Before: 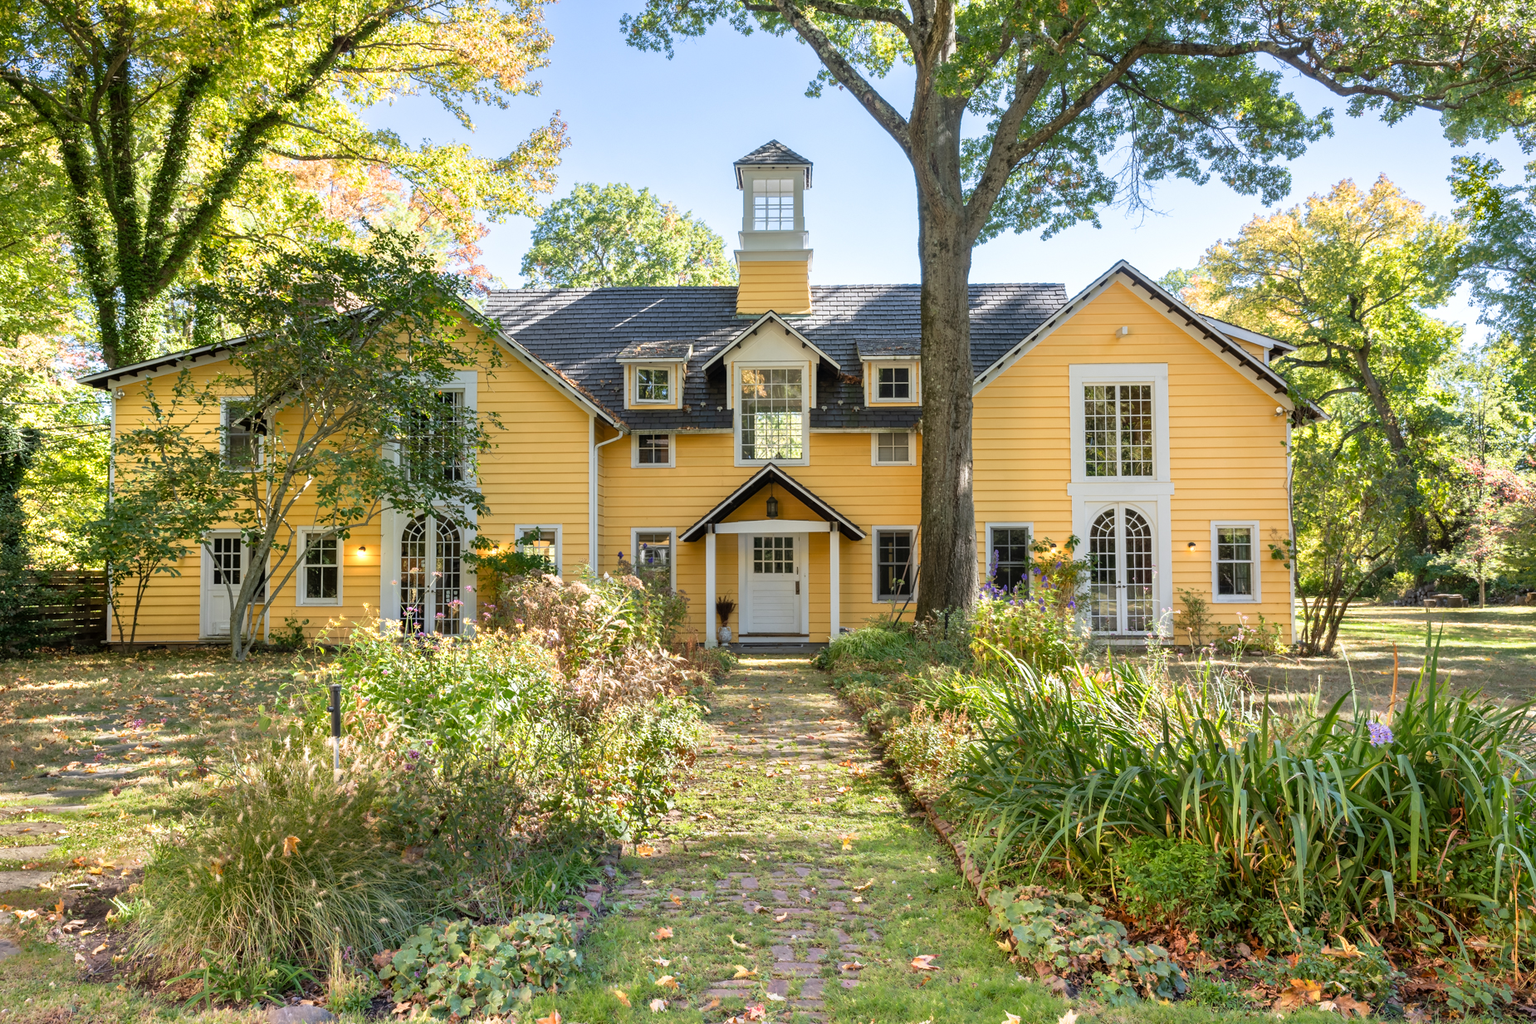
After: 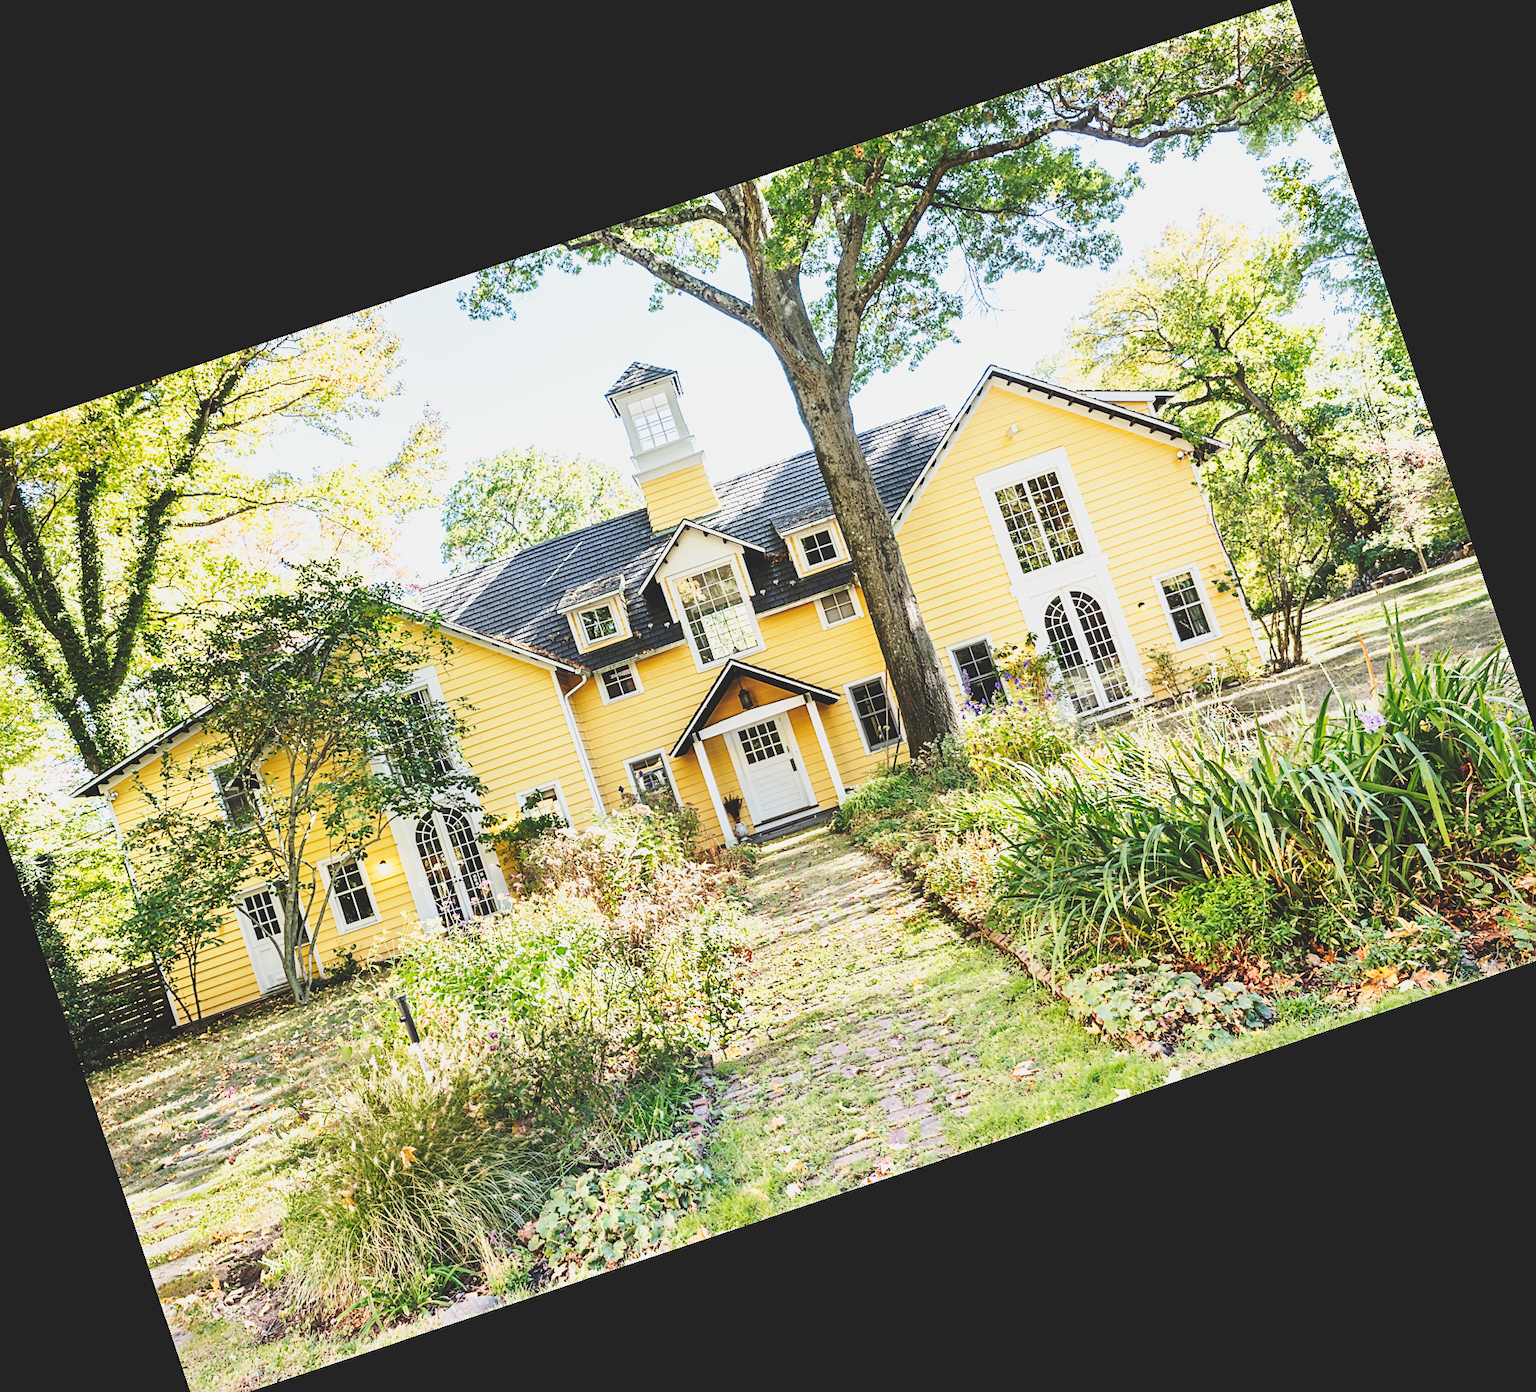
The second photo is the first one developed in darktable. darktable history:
crop and rotate: angle 18.51°, left 6.831%, right 3.878%, bottom 1.163%
sharpen: amount 0.49
contrast brightness saturation: contrast 0.105, saturation -0.154
base curve: curves: ch0 [(0, 0) (0.018, 0.026) (0.143, 0.37) (0.33, 0.731) (0.458, 0.853) (0.735, 0.965) (0.905, 0.986) (1, 1)], preserve colors none
tone curve: curves: ch0 [(0, 0.142) (0.384, 0.314) (0.752, 0.711) (0.991, 0.95)]; ch1 [(0.006, 0.129) (0.346, 0.384) (1, 1)]; ch2 [(0.003, 0.057) (0.261, 0.248) (1, 1)], preserve colors none
